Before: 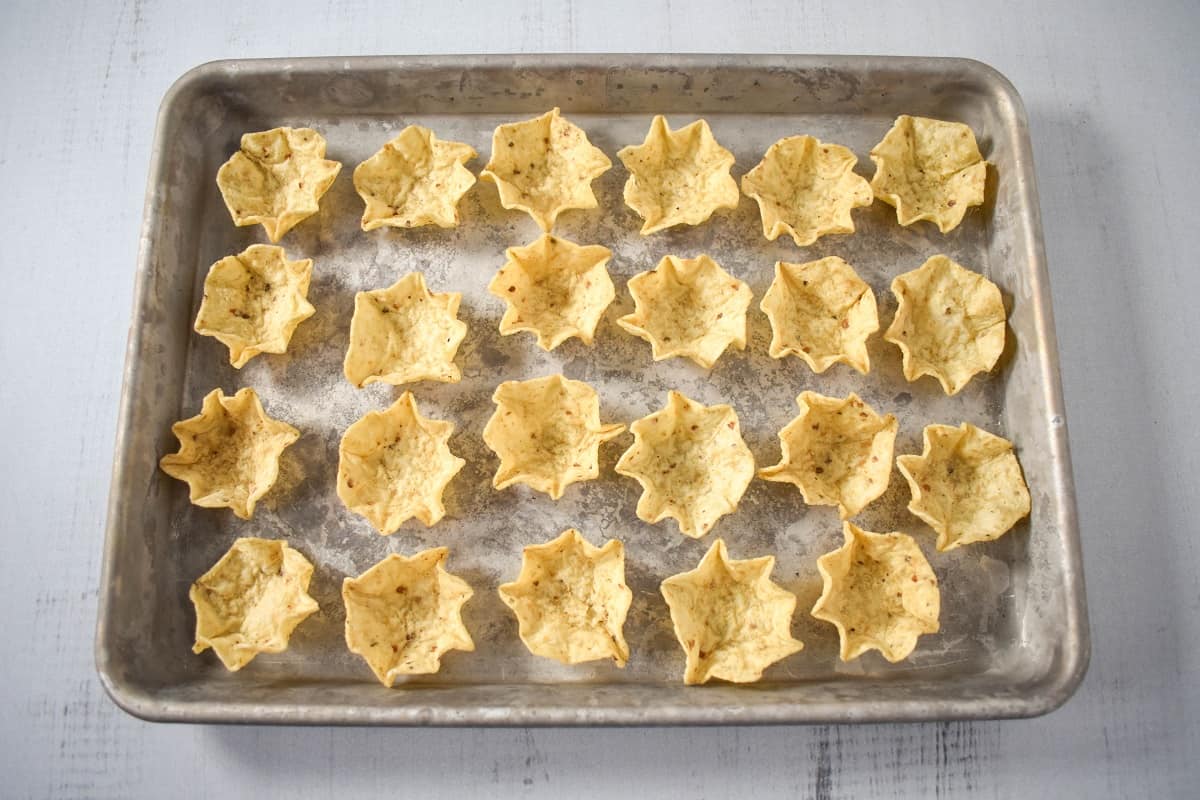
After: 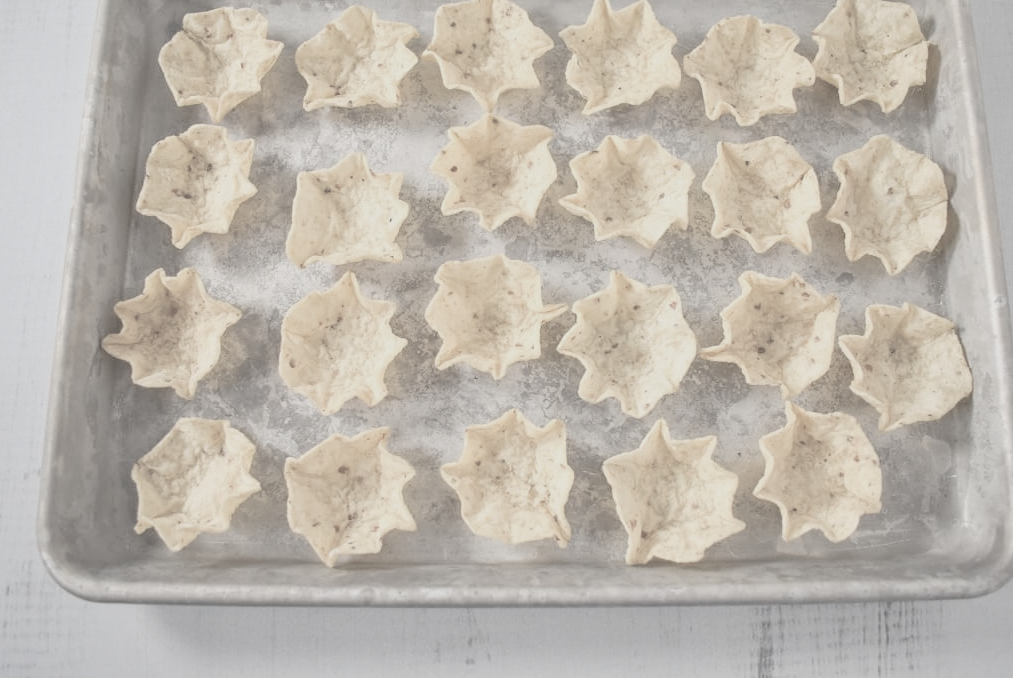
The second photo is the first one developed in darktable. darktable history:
tone equalizer: on, module defaults
contrast brightness saturation: contrast -0.308, brightness 0.731, saturation -0.77
shadows and highlights: low approximation 0.01, soften with gaussian
crop and rotate: left 4.898%, top 15.249%, right 10.637%
